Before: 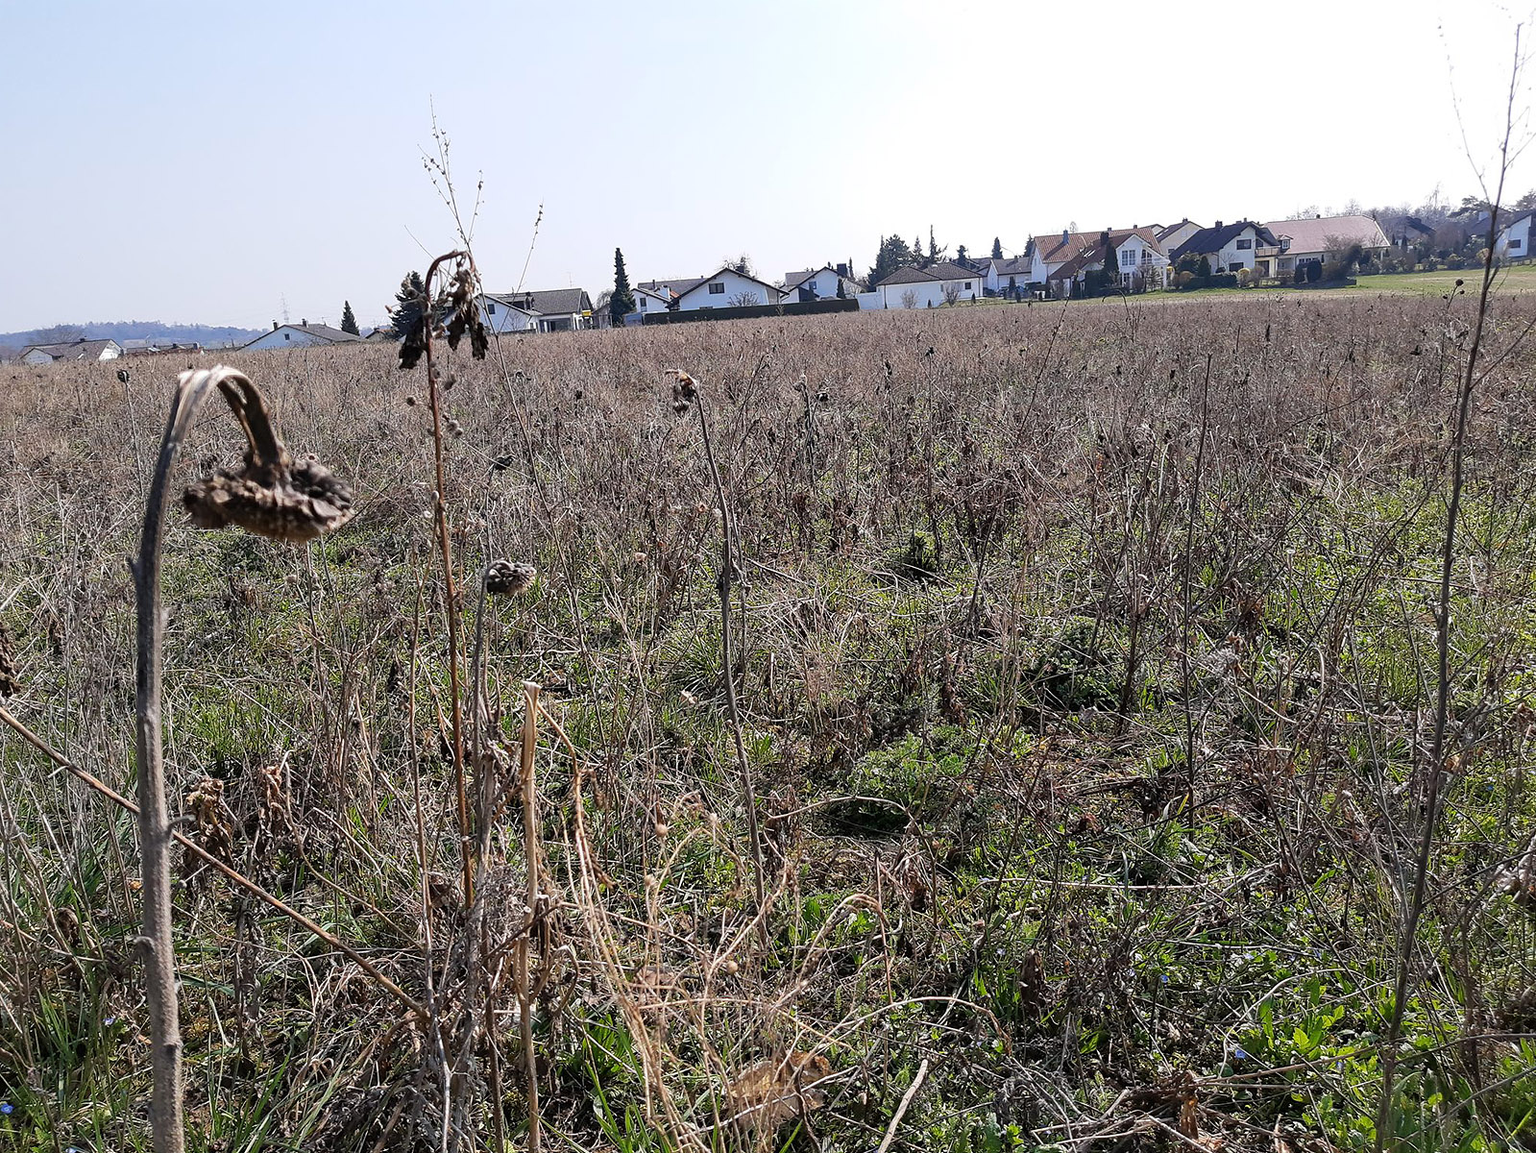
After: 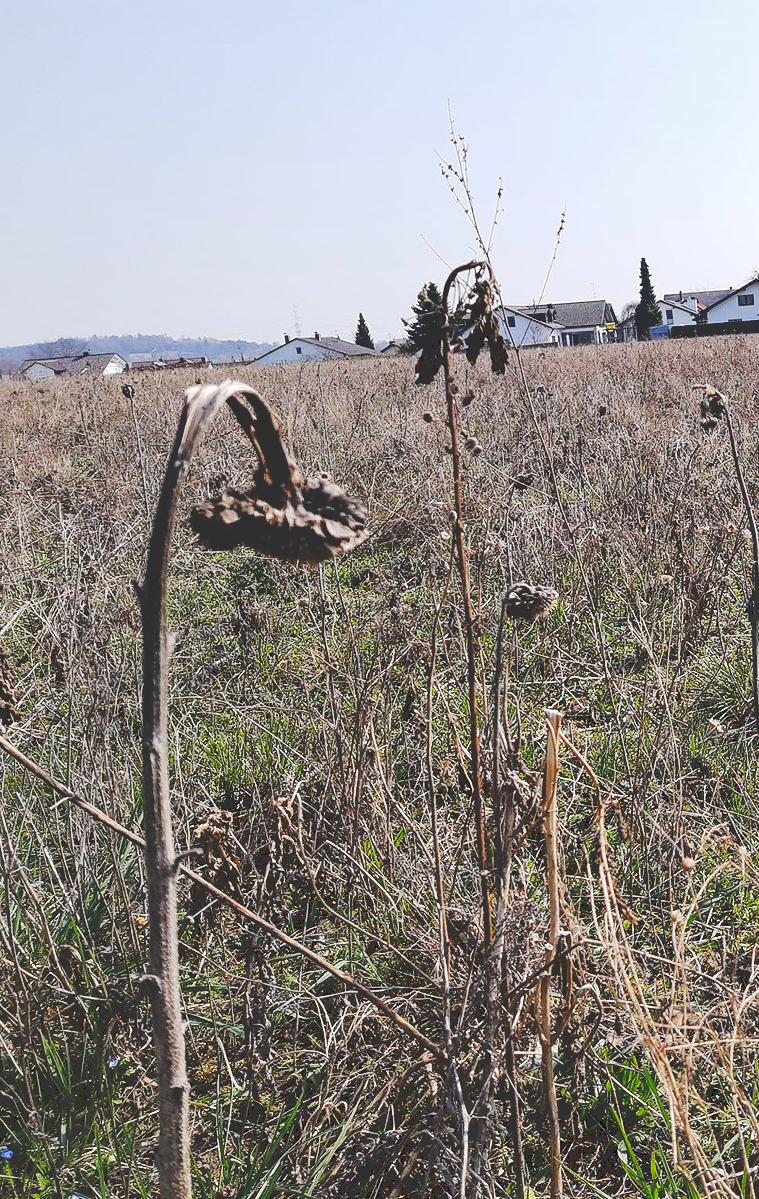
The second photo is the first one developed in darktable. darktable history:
tone curve: curves: ch0 [(0, 0) (0.003, 0.195) (0.011, 0.196) (0.025, 0.196) (0.044, 0.196) (0.069, 0.196) (0.1, 0.196) (0.136, 0.197) (0.177, 0.207) (0.224, 0.224) (0.277, 0.268) (0.335, 0.336) (0.399, 0.424) (0.468, 0.533) (0.543, 0.632) (0.623, 0.715) (0.709, 0.789) (0.801, 0.85) (0.898, 0.906) (1, 1)], preserve colors none
crop and rotate: left 0.002%, top 0%, right 52.513%
shadows and highlights: radius 128, shadows 30.32, highlights -31.18, low approximation 0.01, soften with gaussian
